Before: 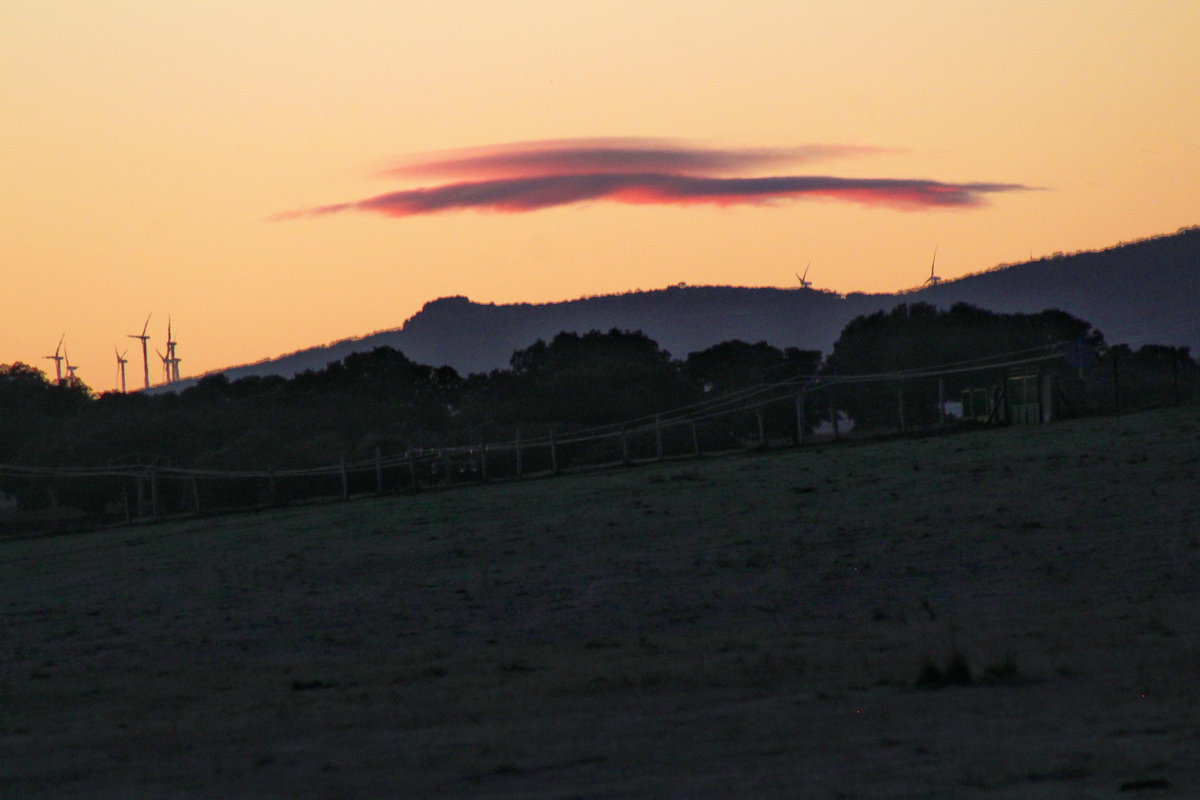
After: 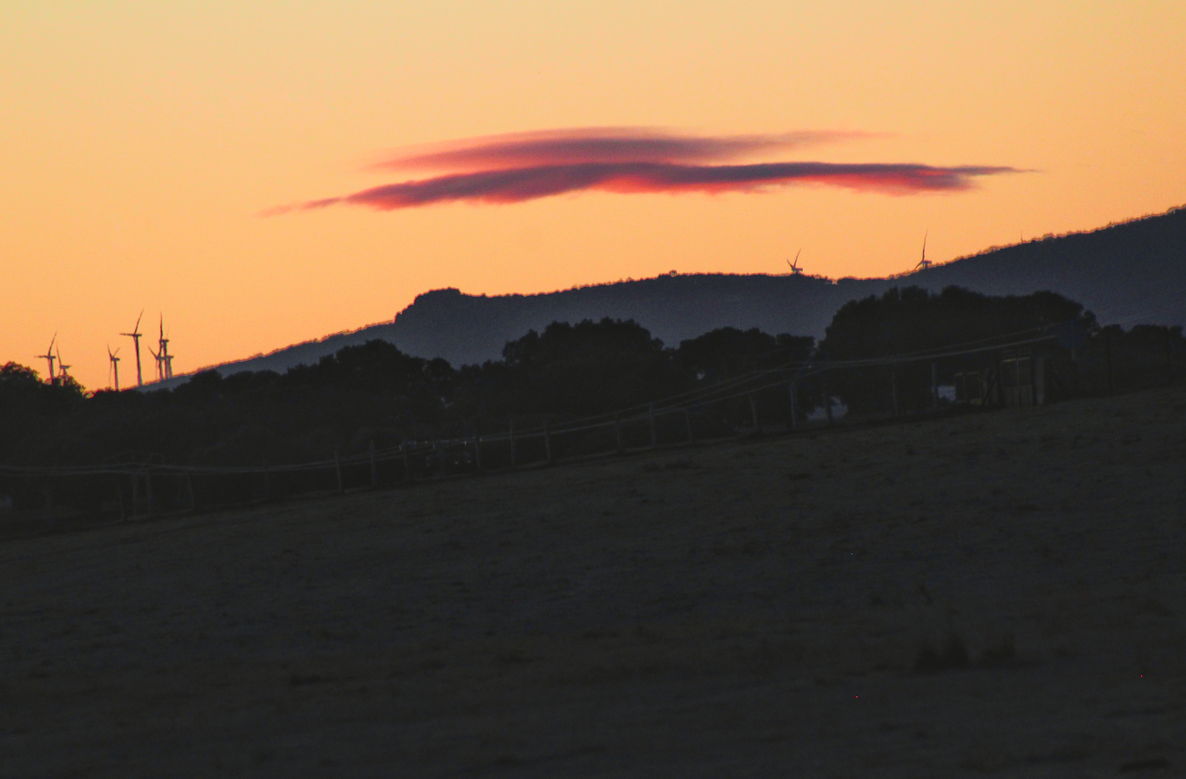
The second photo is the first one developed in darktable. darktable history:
exposure: black level correction -0.015, exposure -0.5 EV, compensate highlight preservation false
tone curve: curves: ch0 [(0, 0.006) (0.037, 0.022) (0.123, 0.105) (0.19, 0.173) (0.277, 0.279) (0.474, 0.517) (0.597, 0.662) (0.687, 0.774) (0.855, 0.891) (1, 0.982)]; ch1 [(0, 0) (0.243, 0.245) (0.422, 0.415) (0.493, 0.498) (0.508, 0.503) (0.531, 0.55) (0.551, 0.582) (0.626, 0.672) (0.694, 0.732) (1, 1)]; ch2 [(0, 0) (0.249, 0.216) (0.356, 0.329) (0.424, 0.442) (0.476, 0.477) (0.498, 0.503) (0.517, 0.524) (0.532, 0.547) (0.562, 0.592) (0.614, 0.657) (0.706, 0.748) (0.808, 0.809) (0.991, 0.968)], color space Lab, independent channels, preserve colors none
rotate and perspective: rotation -1°, crop left 0.011, crop right 0.989, crop top 0.025, crop bottom 0.975
